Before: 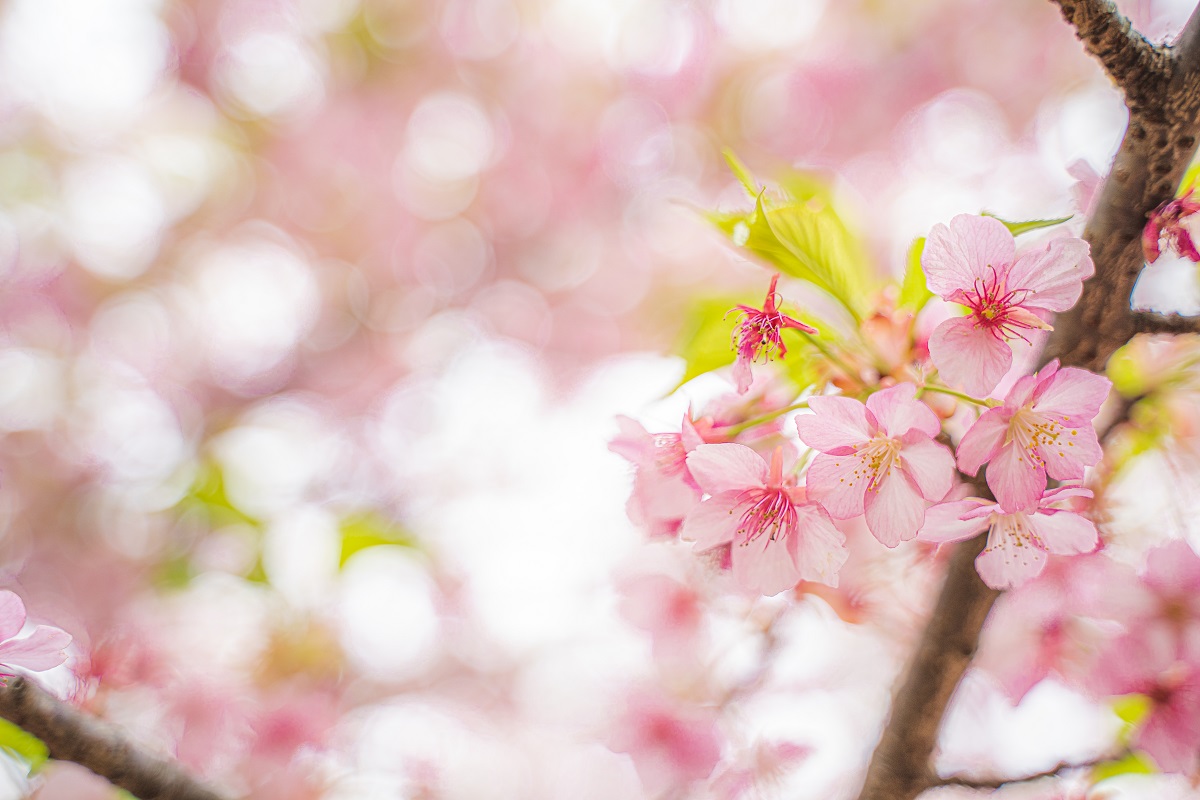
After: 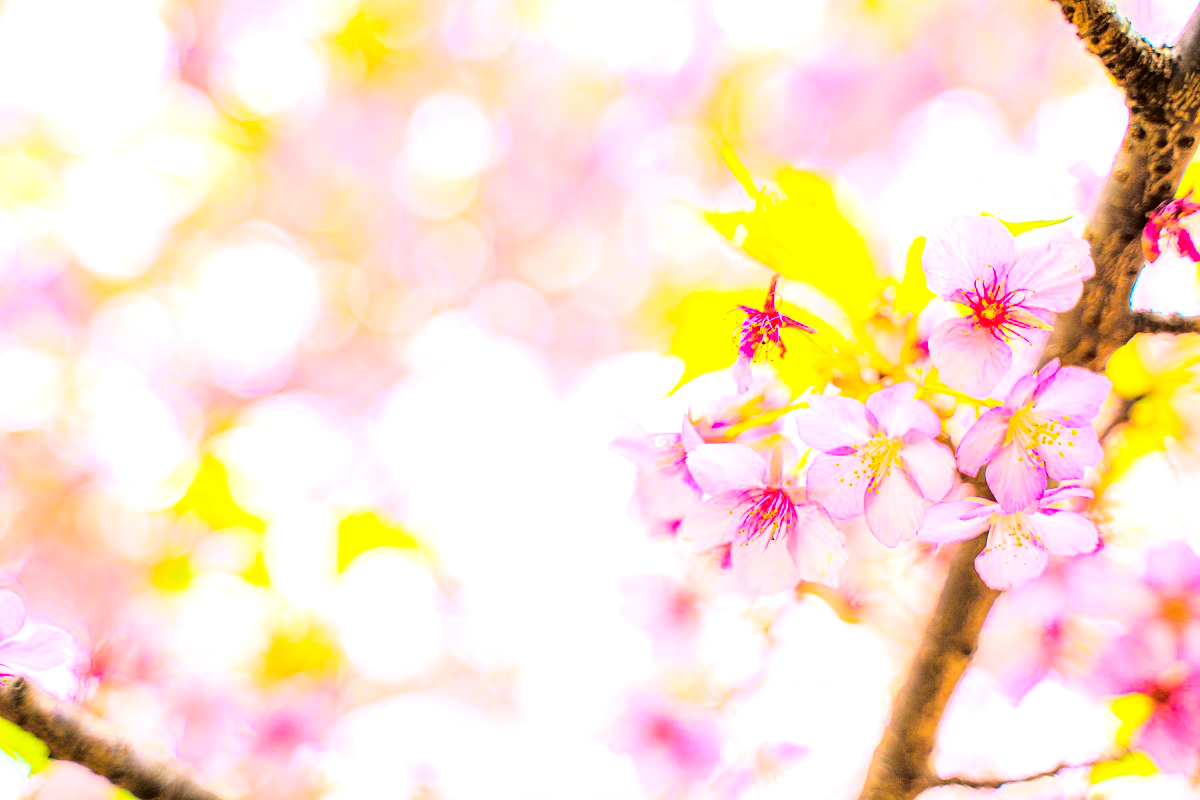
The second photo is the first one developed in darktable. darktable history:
tone equalizer: -8 EV -0.713 EV, -7 EV -0.705 EV, -6 EV -0.577 EV, -5 EV -0.395 EV, -3 EV 0.404 EV, -2 EV 0.6 EV, -1 EV 0.689 EV, +0 EV 0.719 EV, mask exposure compensation -0.49 EV
color balance rgb: shadows lift › chroma 2.051%, shadows lift › hue 138.04°, linear chroma grading › shadows 17.556%, linear chroma grading › highlights 59.981%, linear chroma grading › global chroma 49.437%, perceptual saturation grading › global saturation 0.999%, global vibrance 6.325%
tone curve: curves: ch0 [(0, 0.016) (0.11, 0.039) (0.259, 0.235) (0.383, 0.437) (0.499, 0.597) (0.733, 0.867) (0.843, 0.948) (1, 1)], color space Lab, independent channels, preserve colors none
